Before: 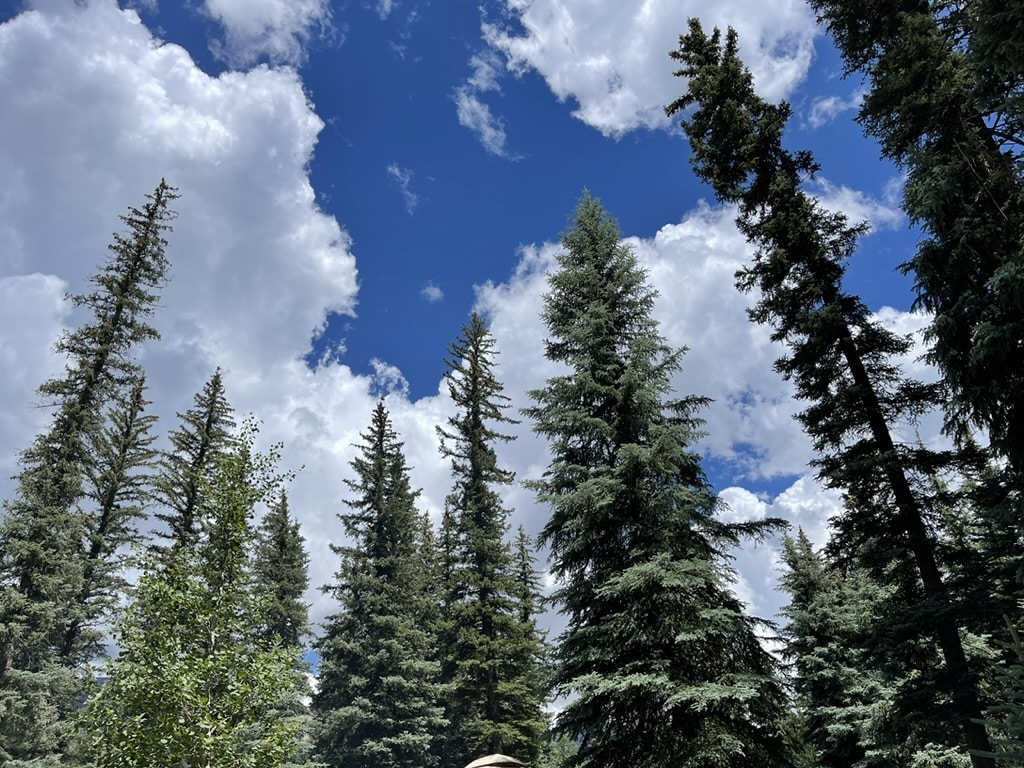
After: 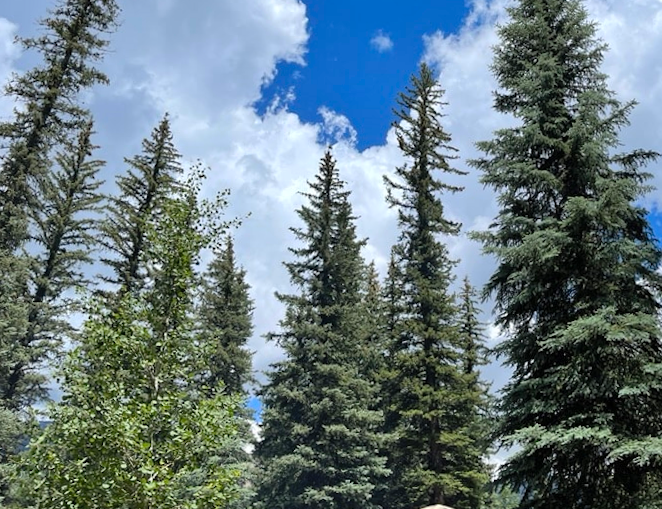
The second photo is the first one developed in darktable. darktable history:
crop and rotate: angle -1.02°, left 4.024%, top 32.096%, right 29.76%
contrast brightness saturation: contrast 0.033, brightness 0.06, saturation 0.128
color zones: curves: ch0 [(0.068, 0.464) (0.25, 0.5) (0.48, 0.508) (0.75, 0.536) (0.886, 0.476) (0.967, 0.456)]; ch1 [(0.066, 0.456) (0.25, 0.5) (0.616, 0.508) (0.746, 0.56) (0.934, 0.444)]
